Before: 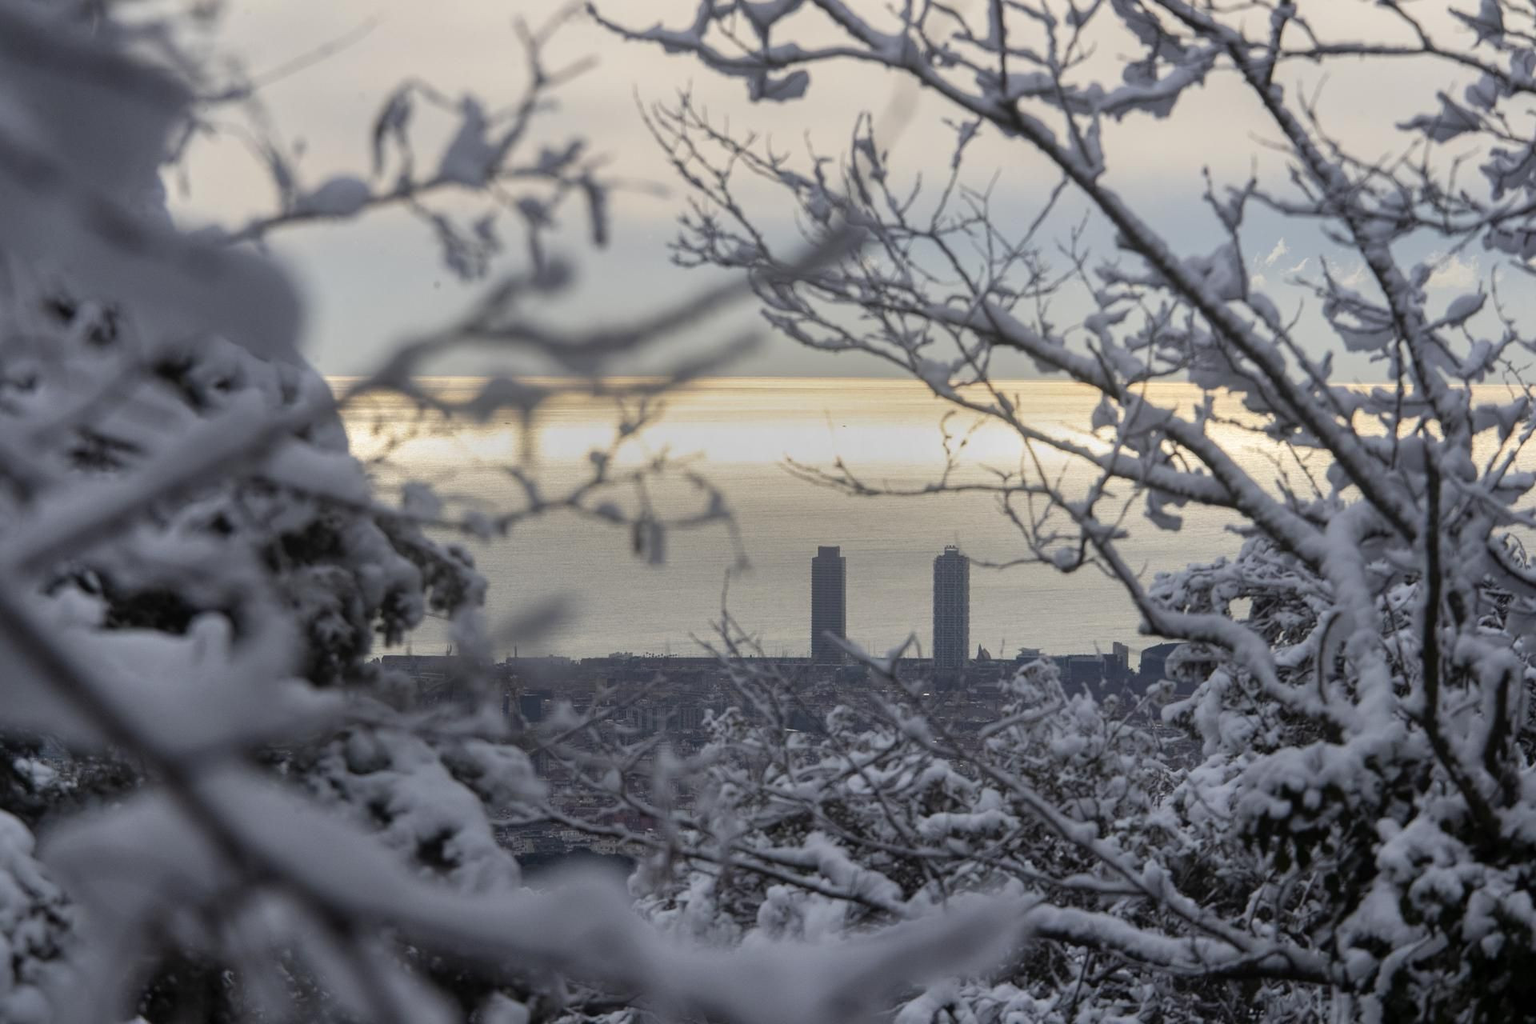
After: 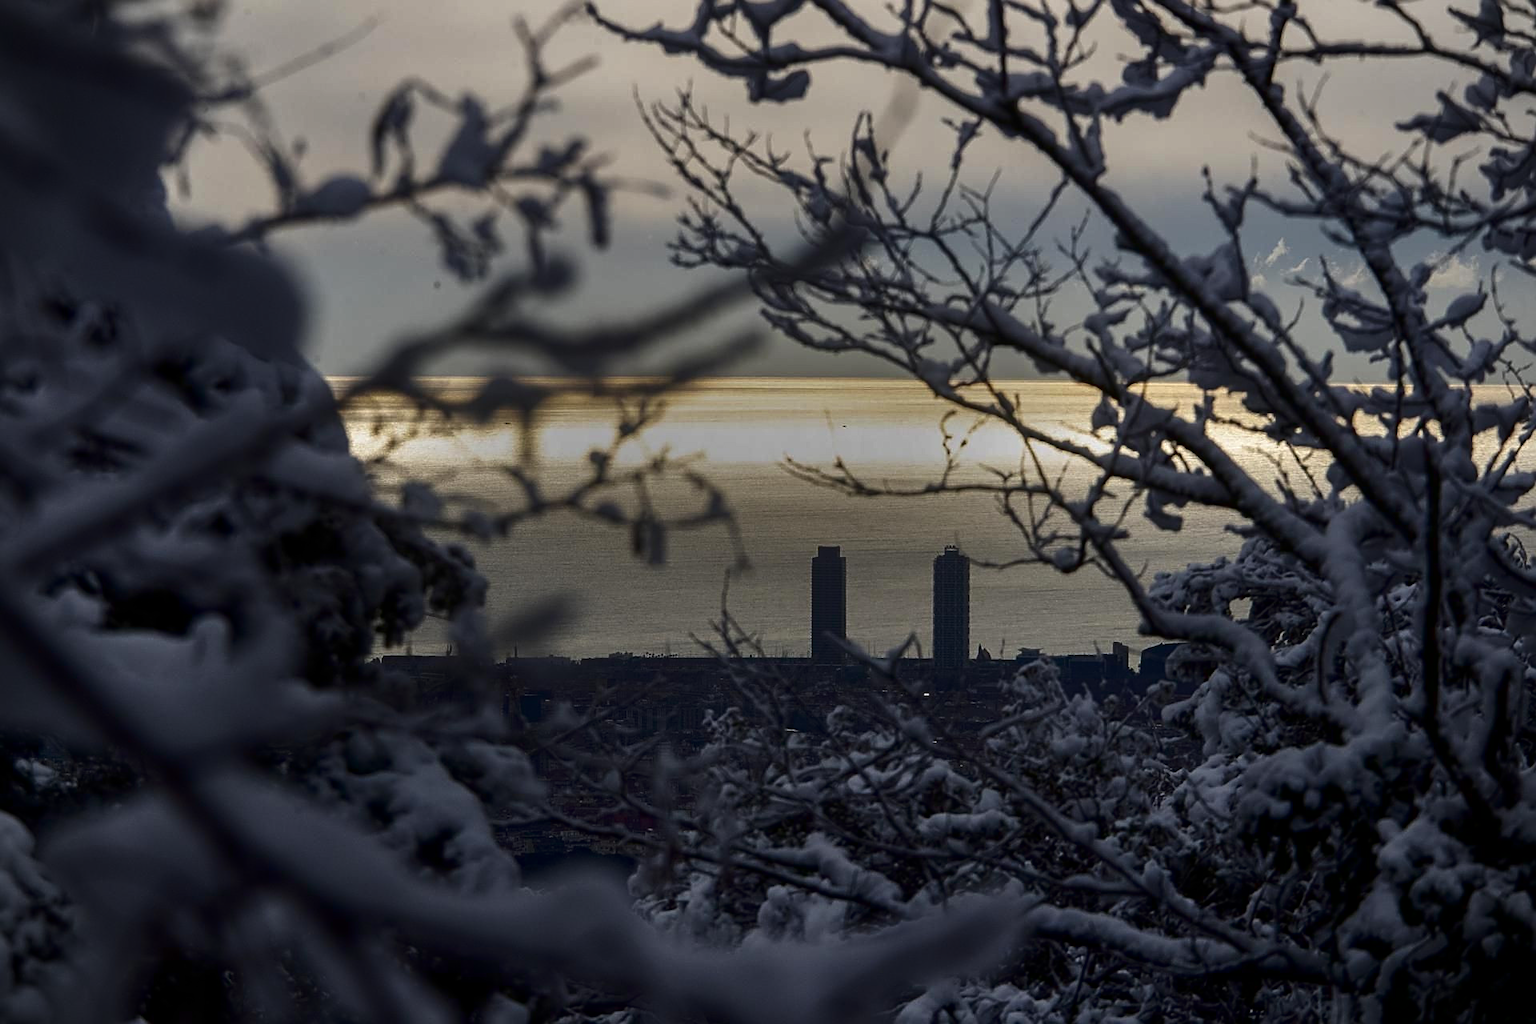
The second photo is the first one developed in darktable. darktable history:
vignetting: fall-off start 91.76%
contrast brightness saturation: contrast 0.087, brightness -0.582, saturation 0.173
sharpen: on, module defaults
